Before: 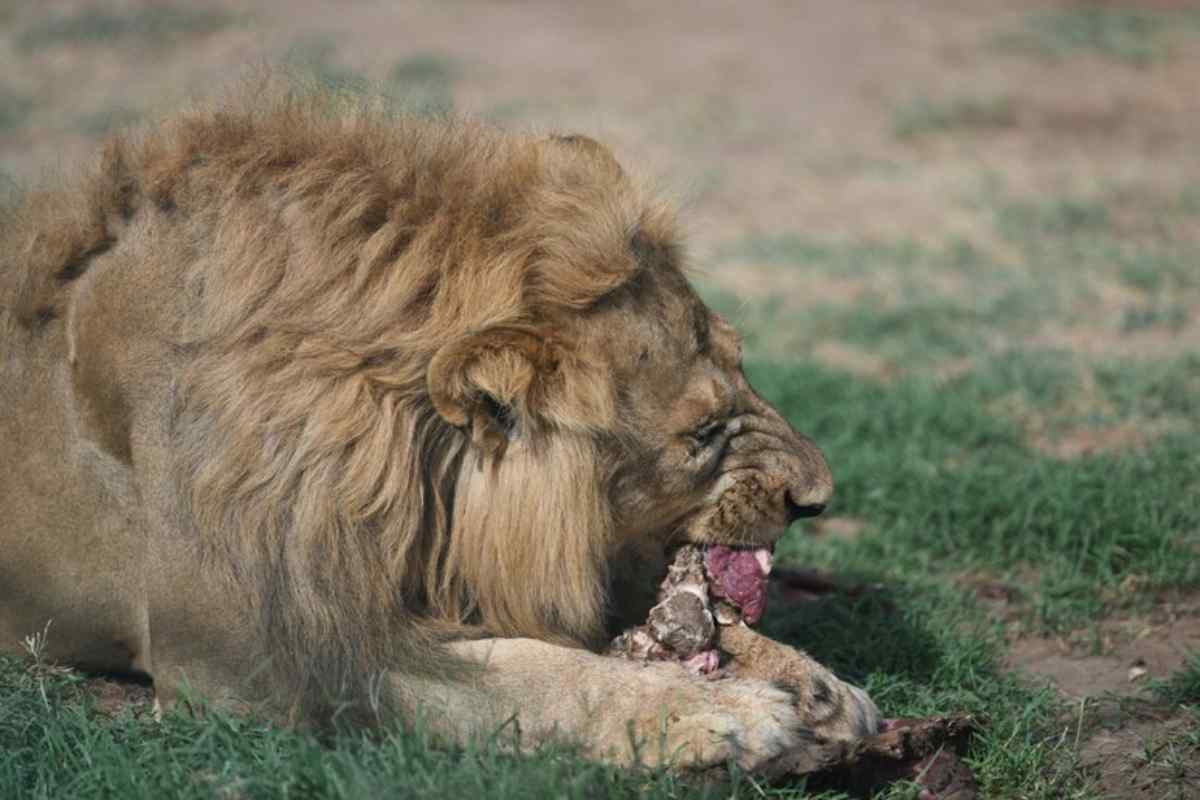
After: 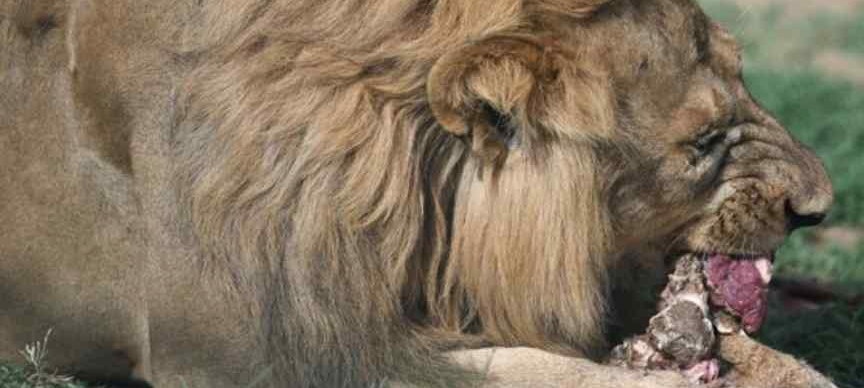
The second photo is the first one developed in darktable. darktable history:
crop: top 36.498%, right 27.964%, bottom 14.995%
shadows and highlights: shadows -12.5, white point adjustment 4, highlights 28.33
